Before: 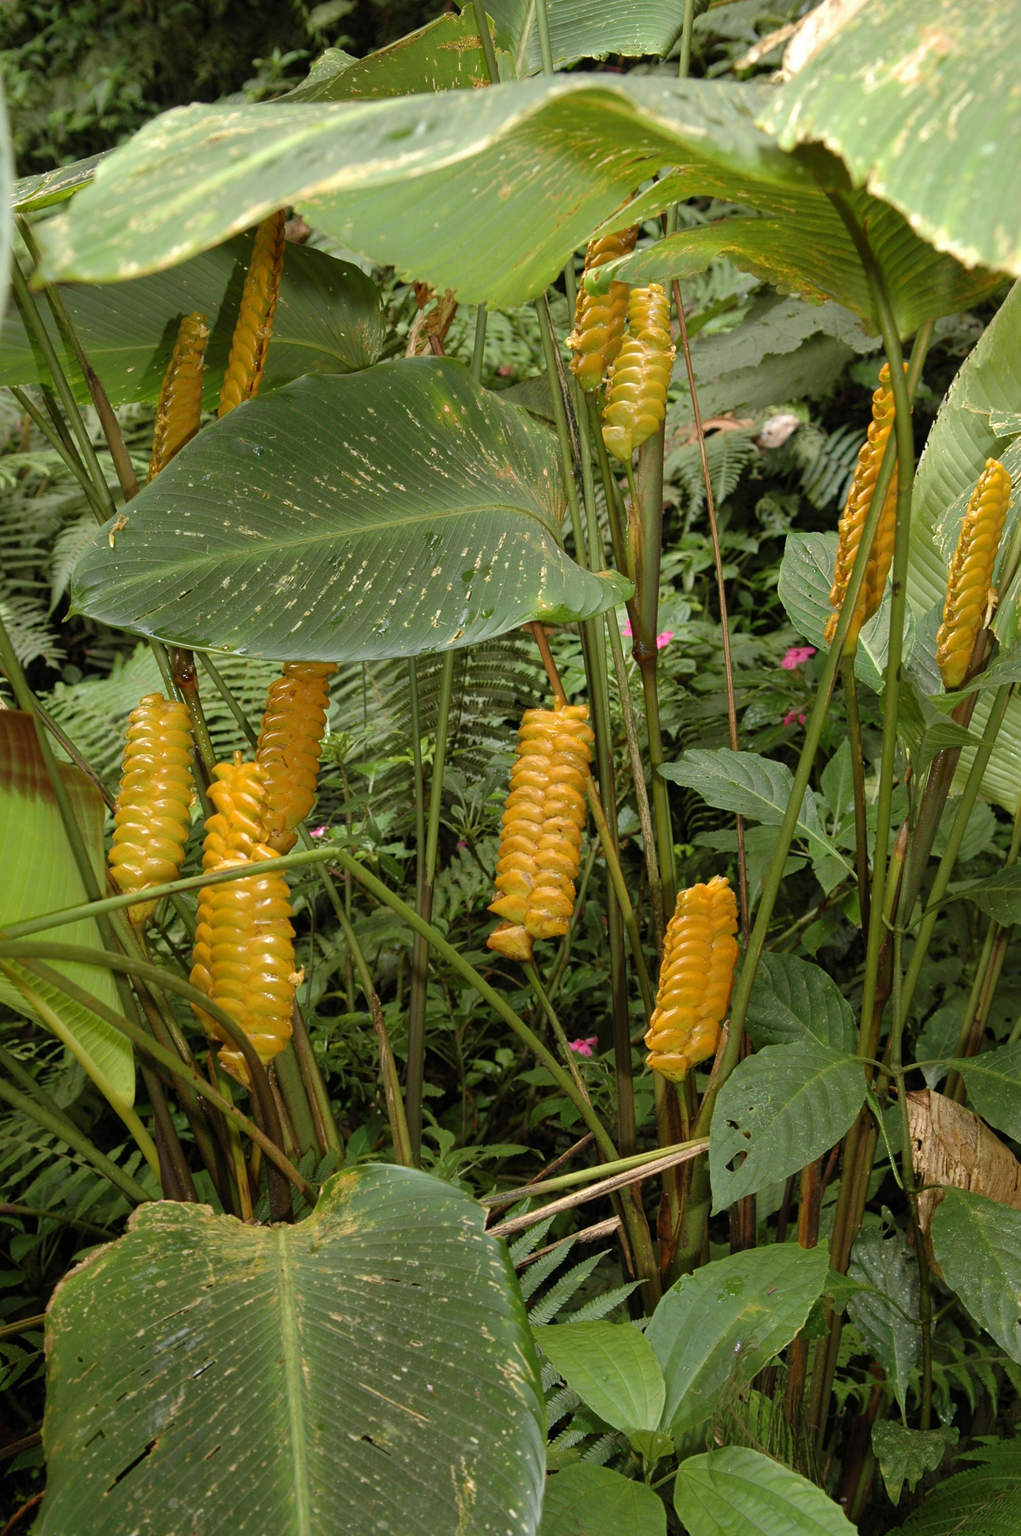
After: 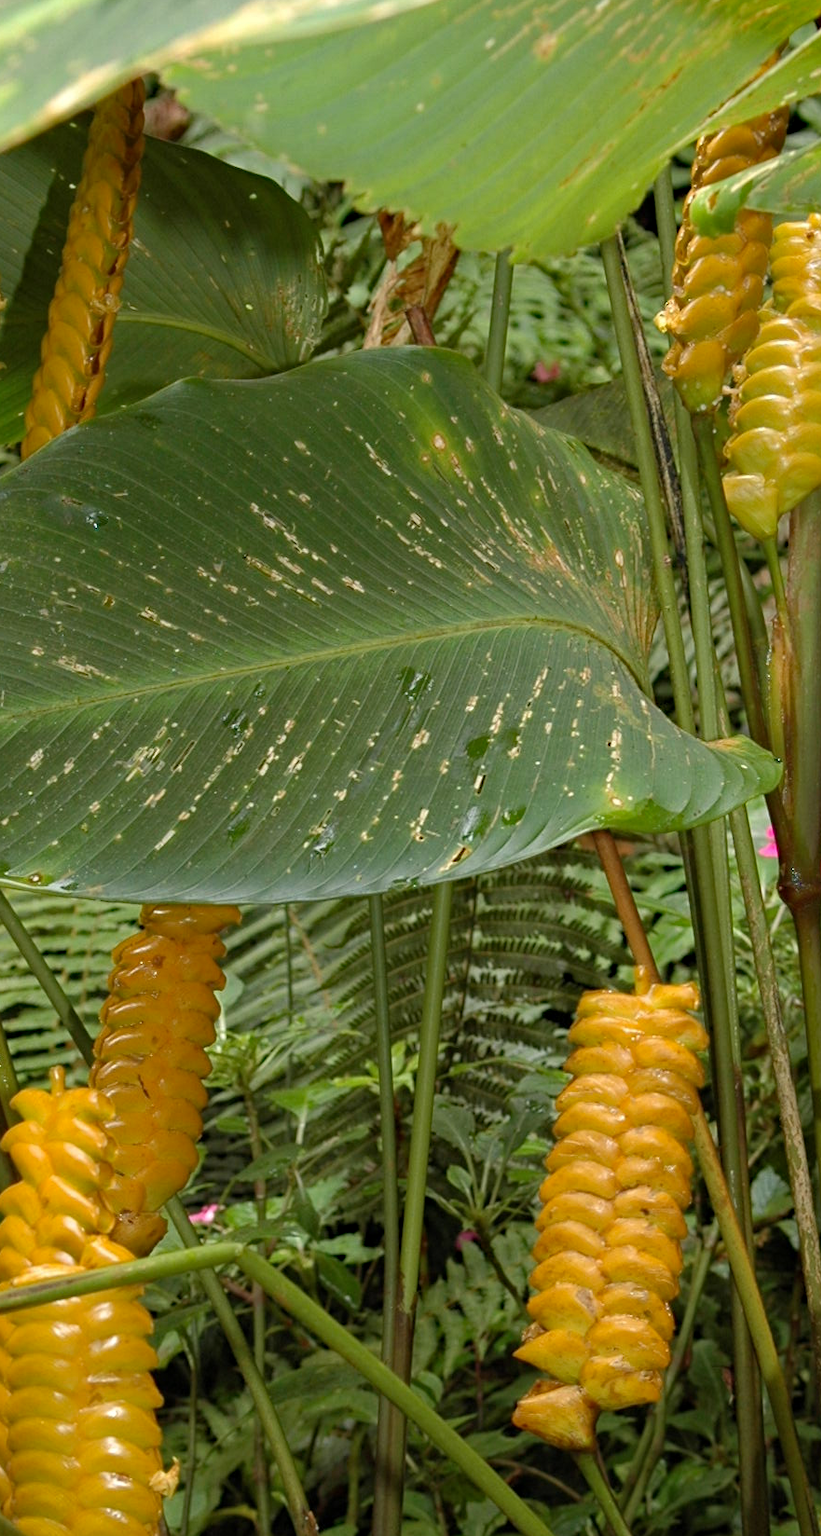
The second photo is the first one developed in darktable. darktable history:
crop: left 20.248%, top 10.86%, right 35.675%, bottom 34.321%
haze removal: strength 0.29, distance 0.25, compatibility mode true, adaptive false
